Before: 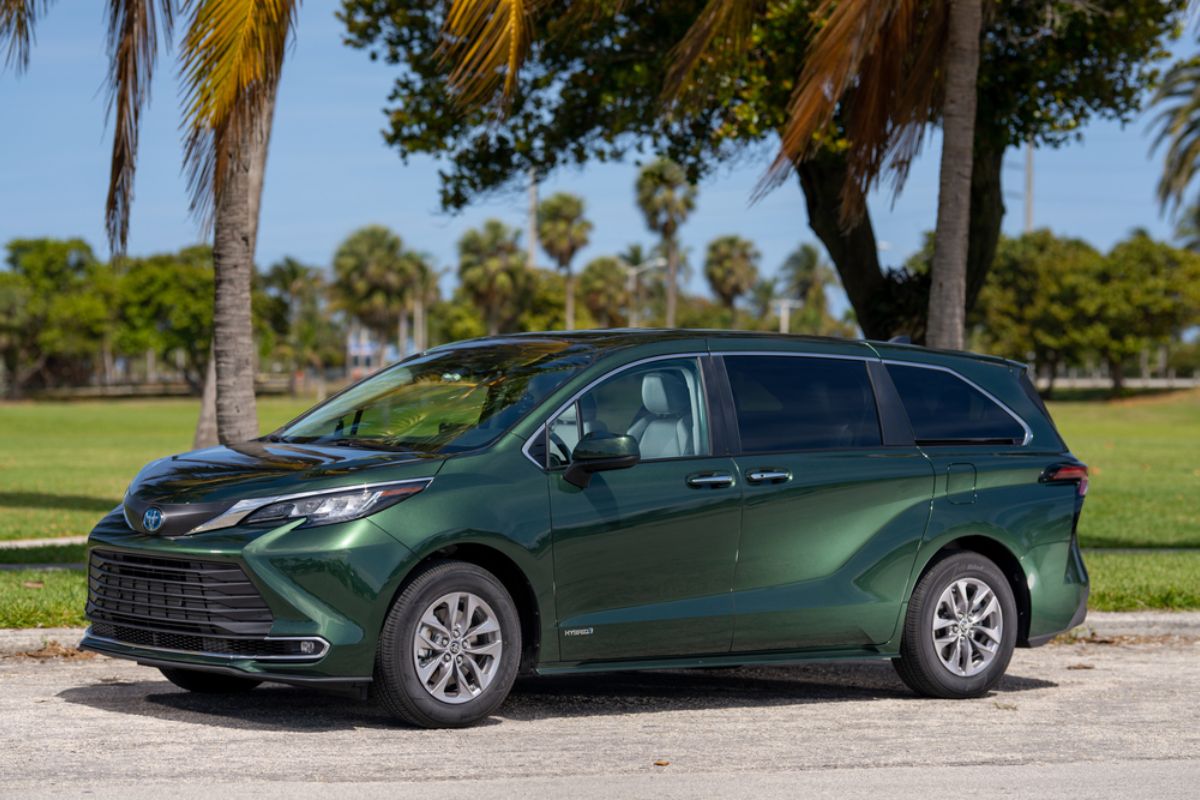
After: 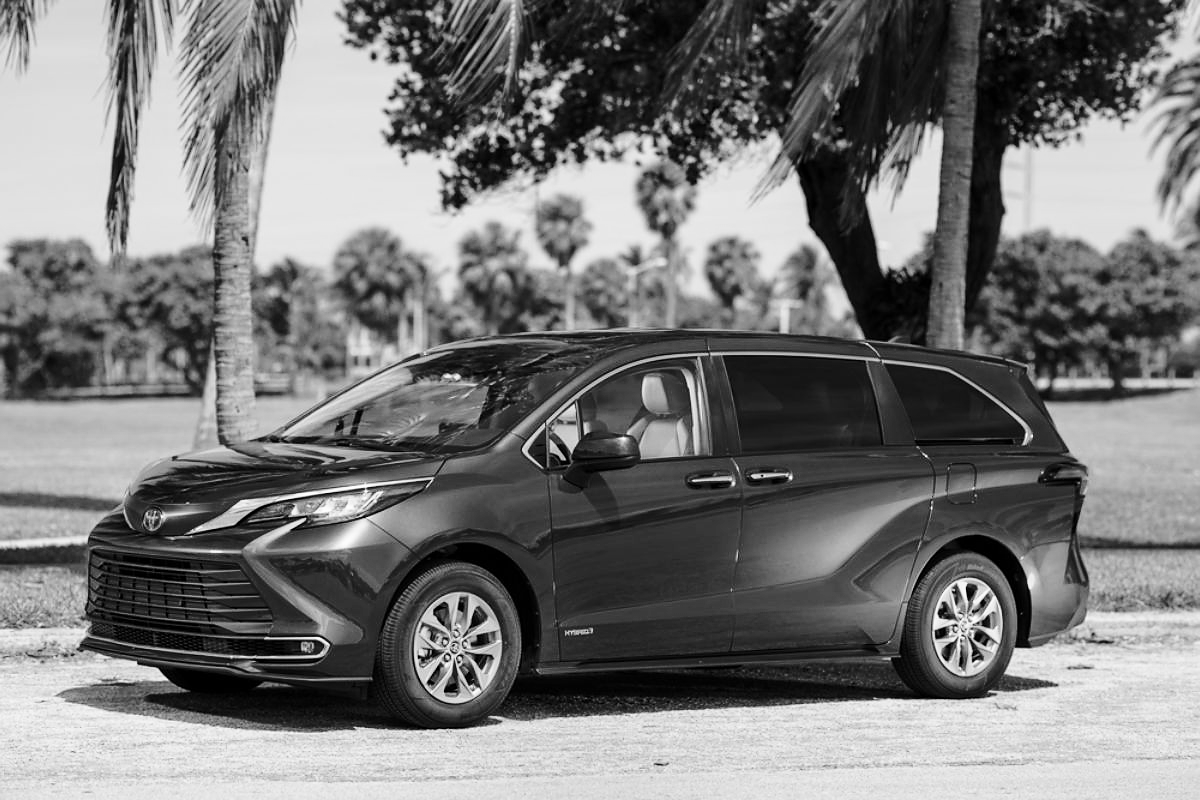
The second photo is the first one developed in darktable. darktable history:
graduated density: rotation -180°, offset 27.42
monochrome: on, module defaults
base curve: curves: ch0 [(0, 0) (0.032, 0.037) (0.105, 0.228) (0.435, 0.76) (0.856, 0.983) (1, 1)], preserve colors none
sharpen: radius 0.969, amount 0.604
